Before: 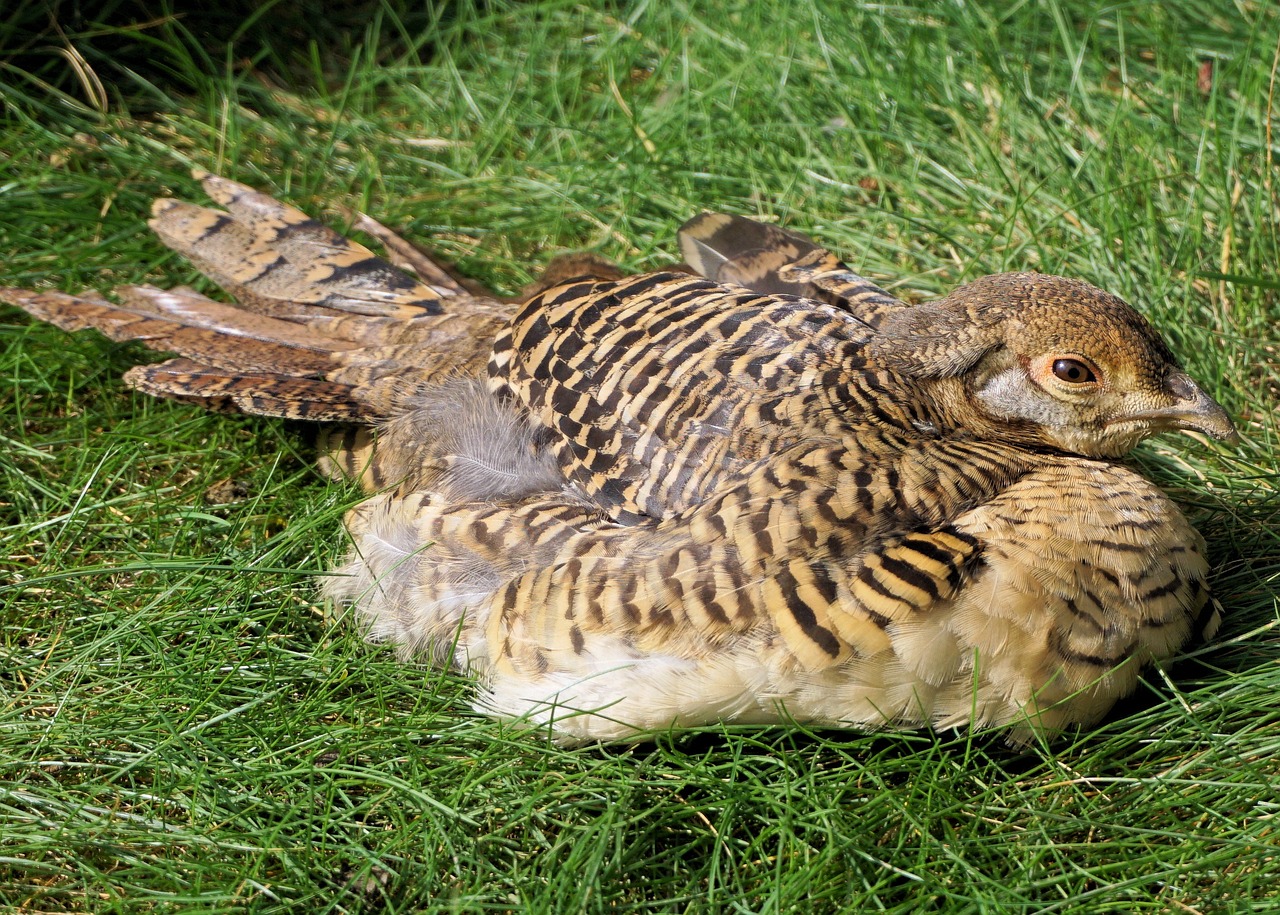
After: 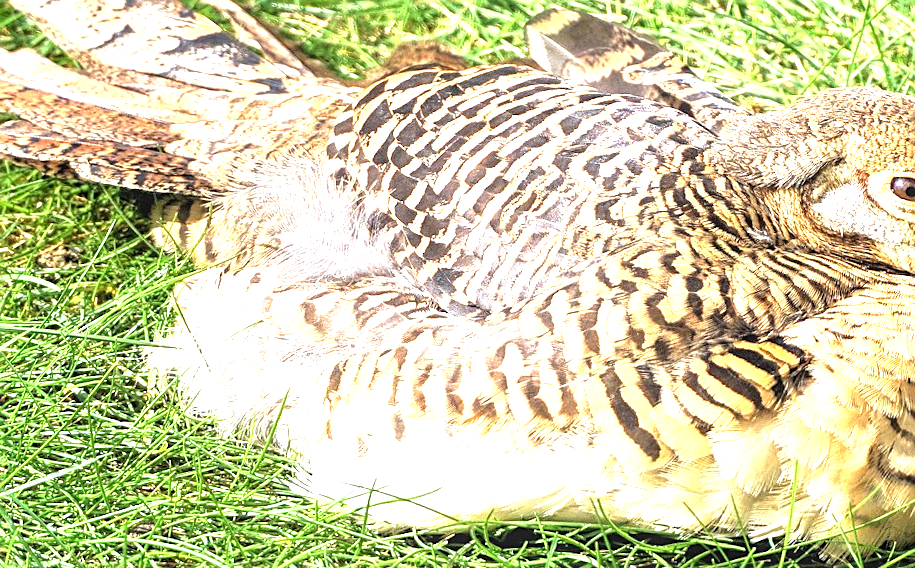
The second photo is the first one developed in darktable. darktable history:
local contrast: on, module defaults
exposure: black level correction 0, exposure 1.909 EV, compensate highlight preservation false
crop and rotate: angle -3.63°, left 9.928%, top 20.561%, right 12.344%, bottom 11.878%
sharpen: on, module defaults
